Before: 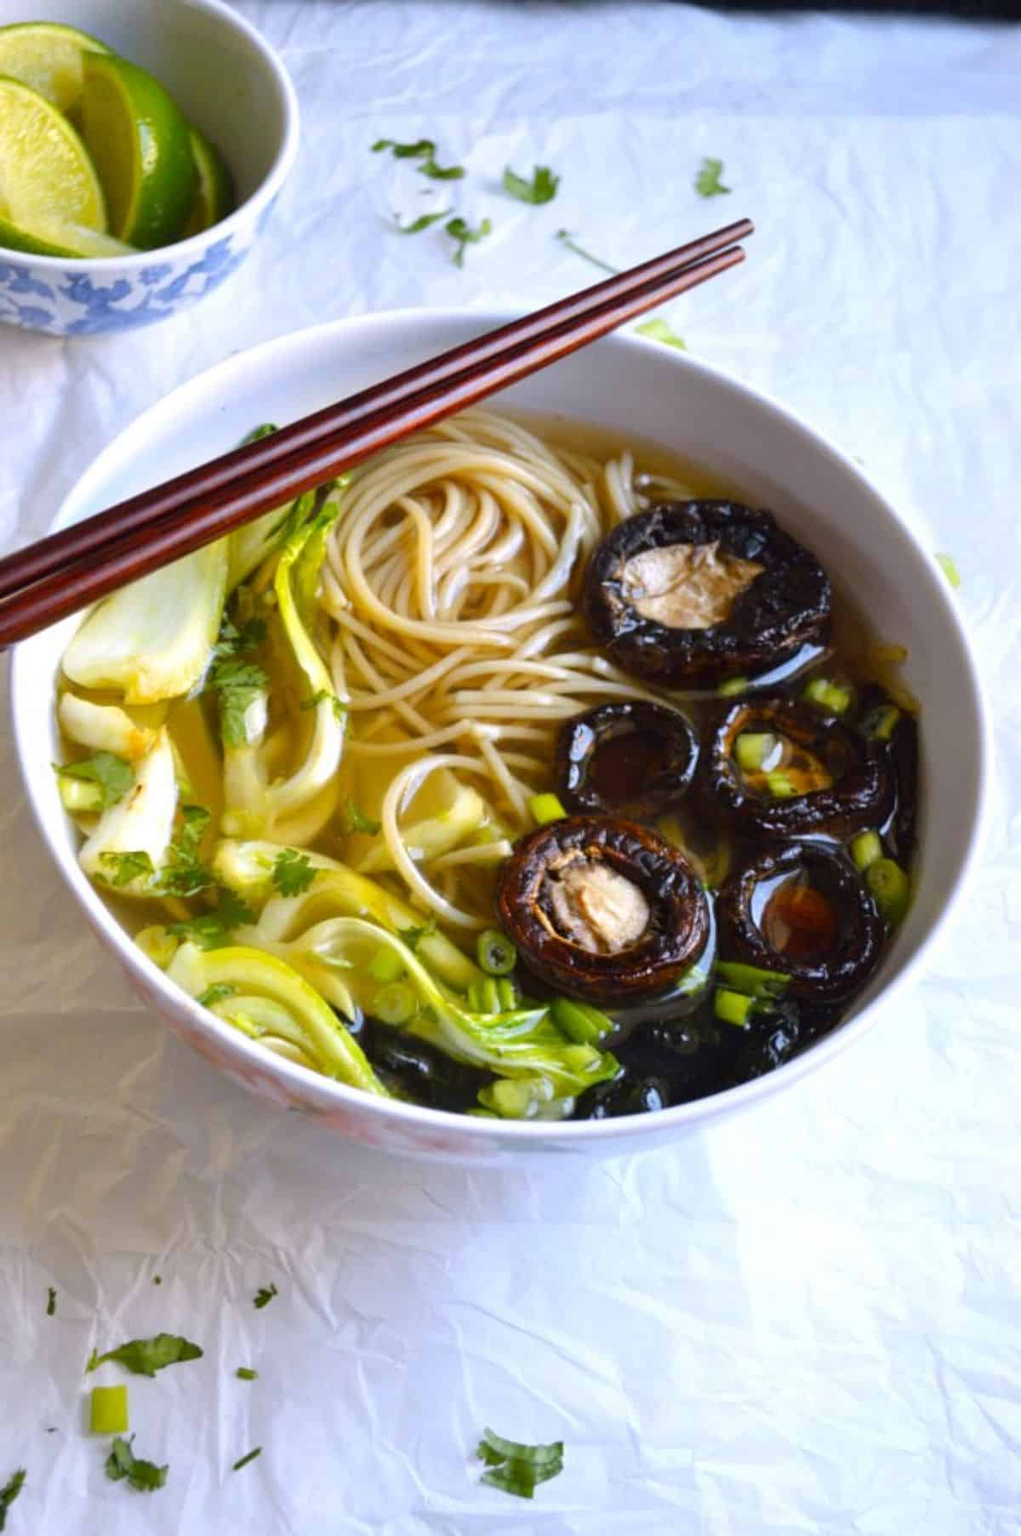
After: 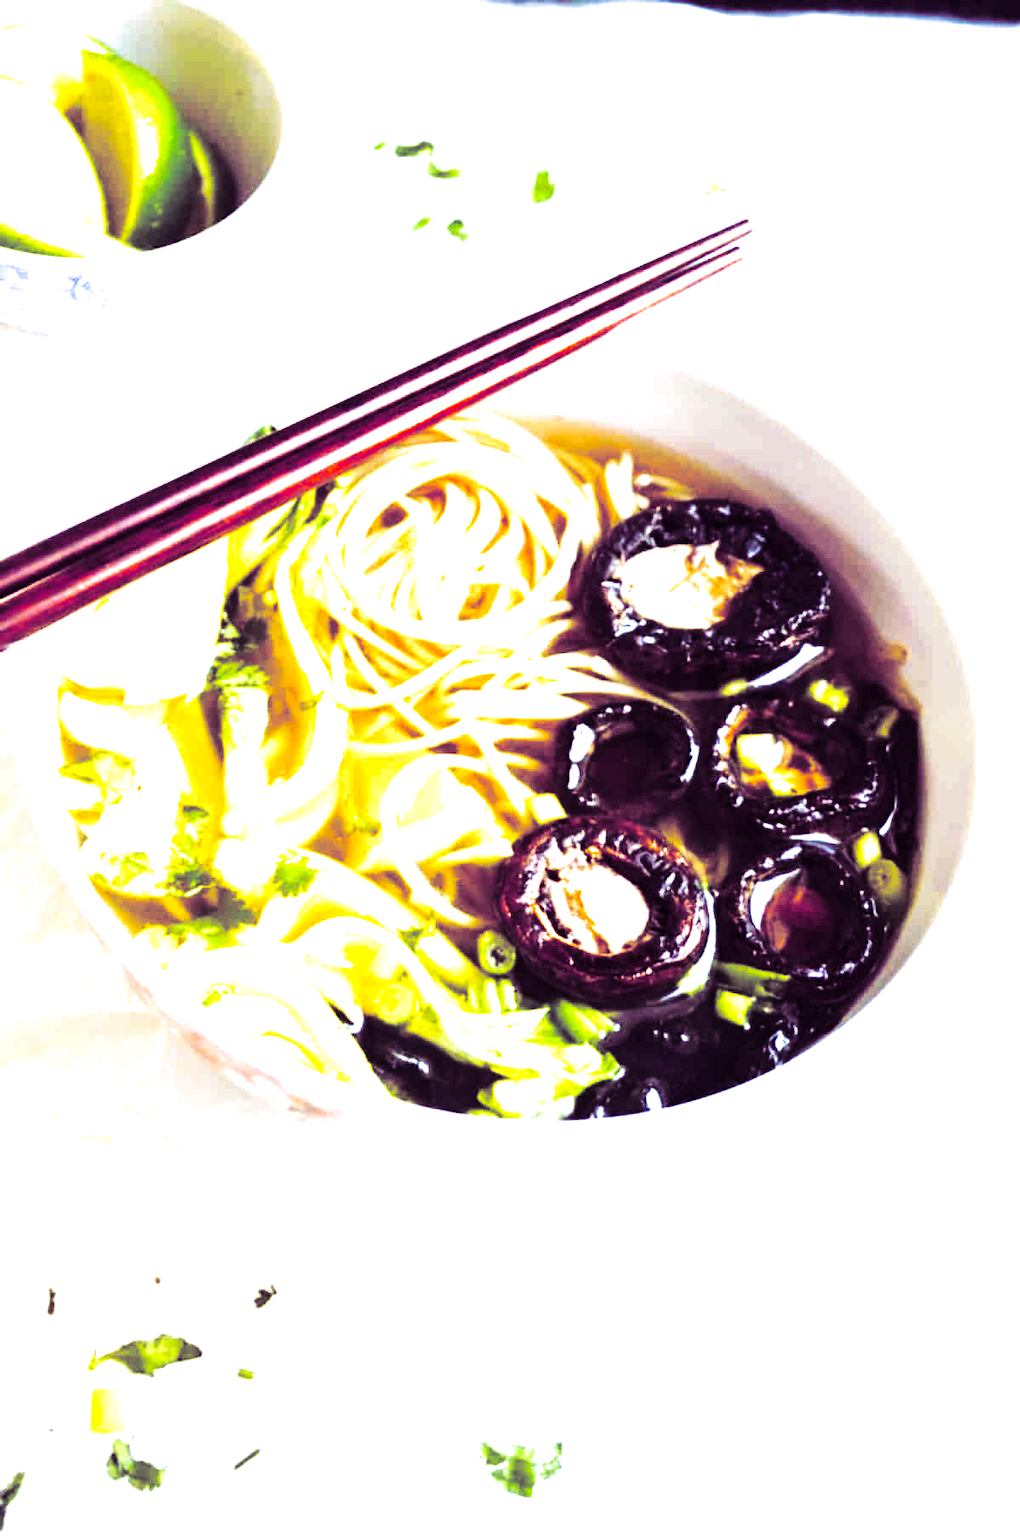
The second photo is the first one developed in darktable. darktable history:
base curve: curves: ch0 [(0, 0) (0.028, 0.03) (0.121, 0.232) (0.46, 0.748) (0.859, 0.968) (1, 1)], preserve colors none
levels: levels [0.012, 0.367, 0.697]
split-toning: shadows › hue 277.2°, shadows › saturation 0.74
